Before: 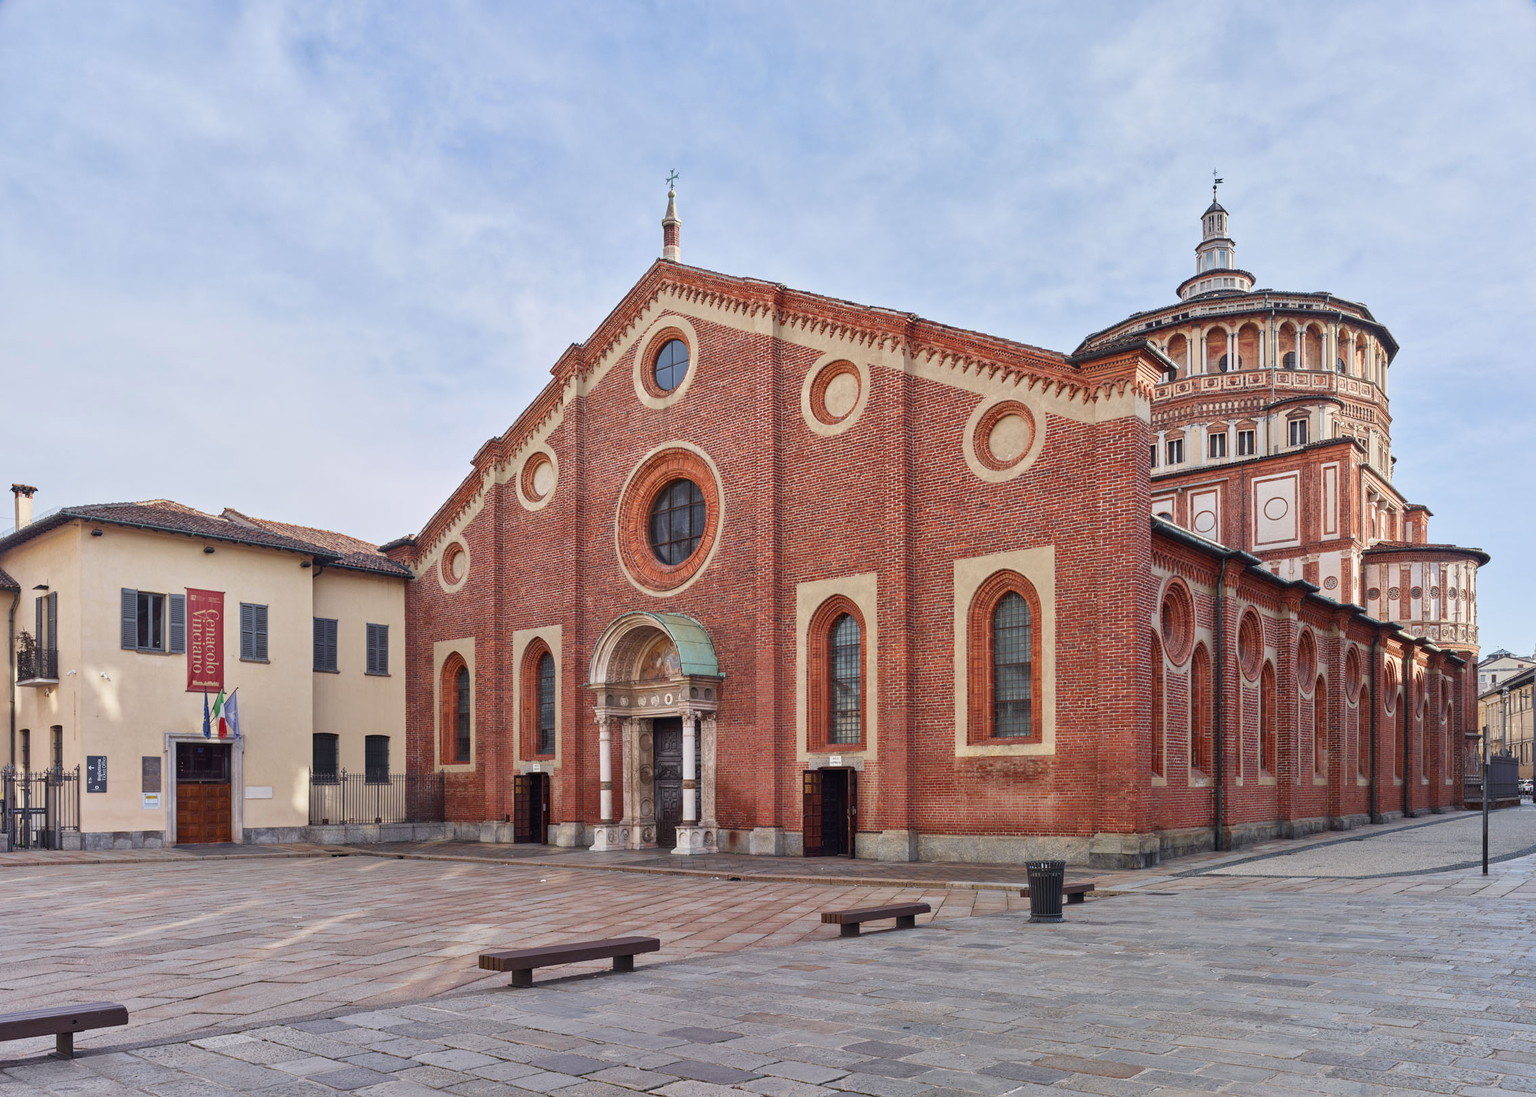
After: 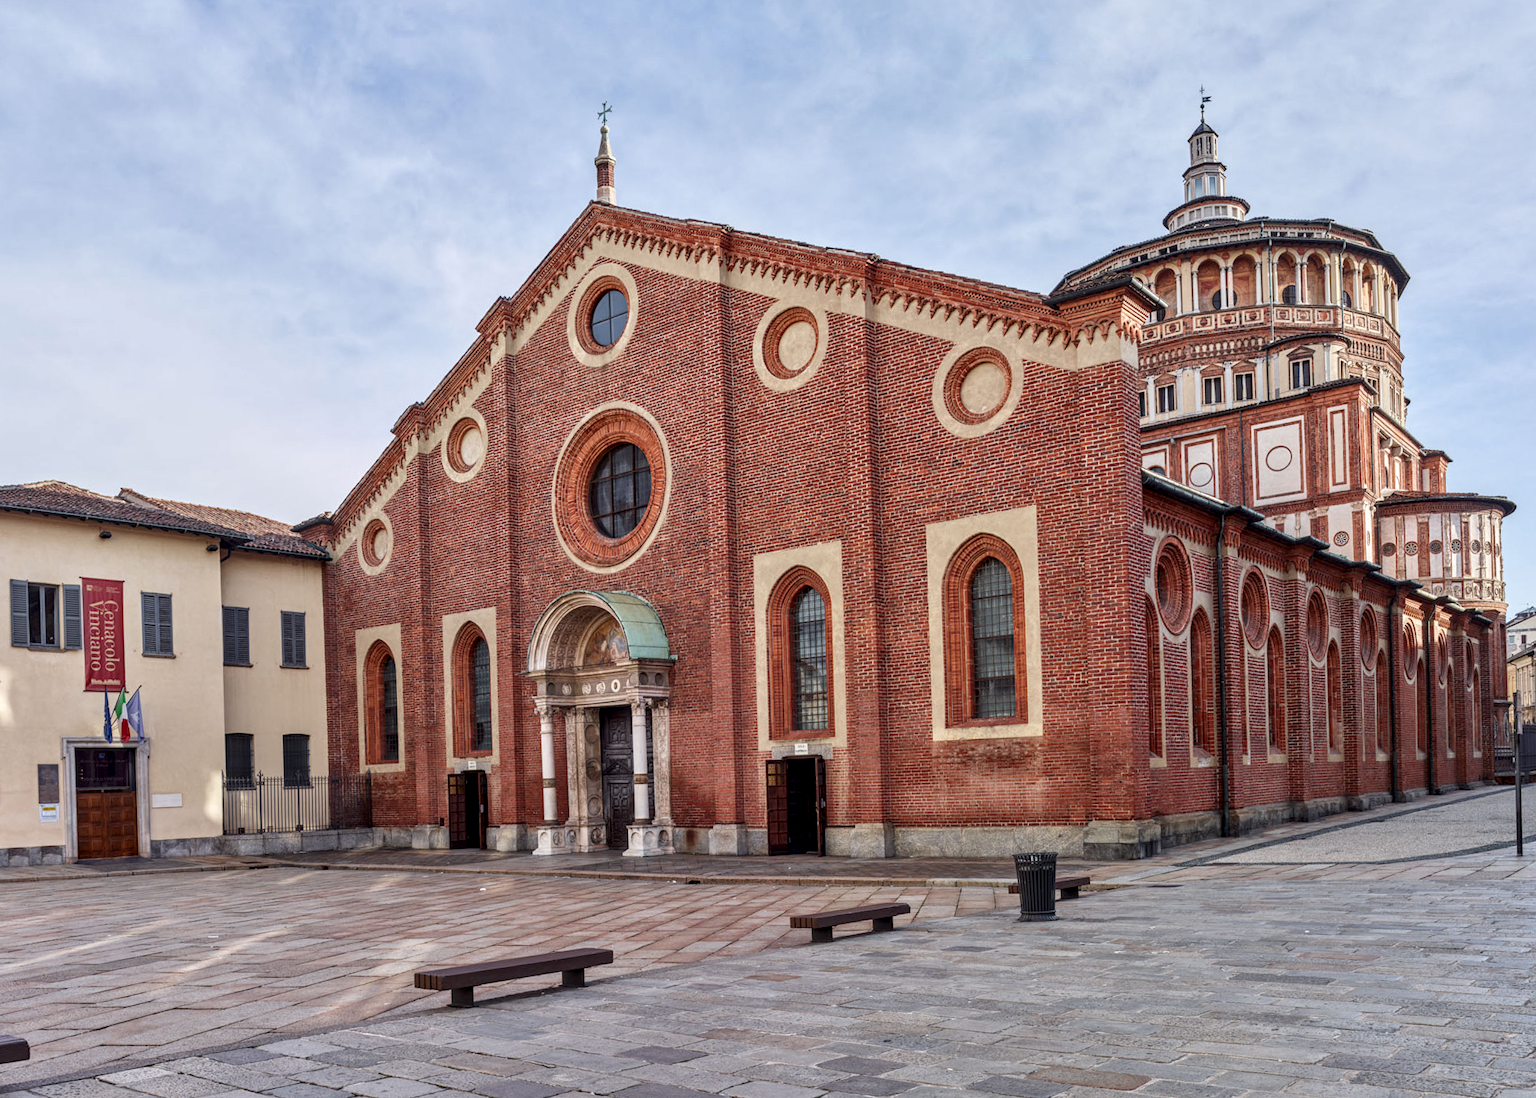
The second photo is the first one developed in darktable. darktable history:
crop and rotate: angle 1.51°, left 5.878%, top 5.697%
local contrast: detail 144%
